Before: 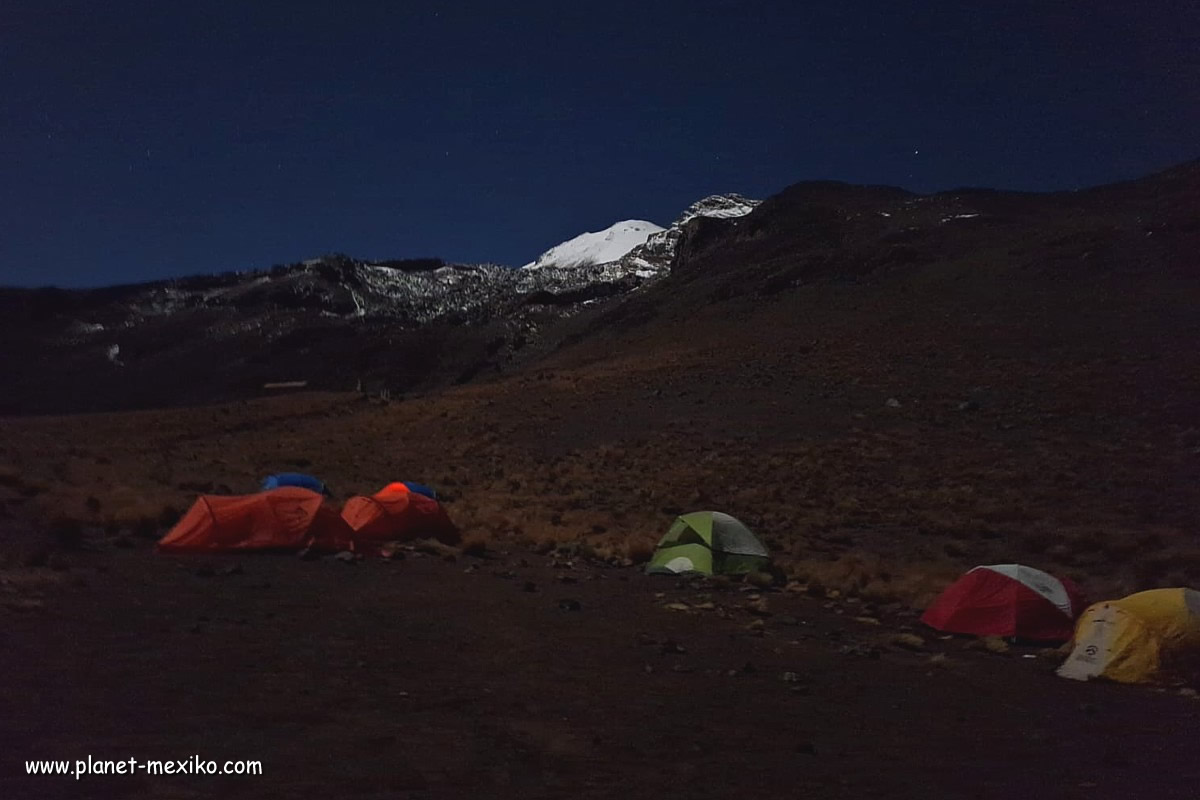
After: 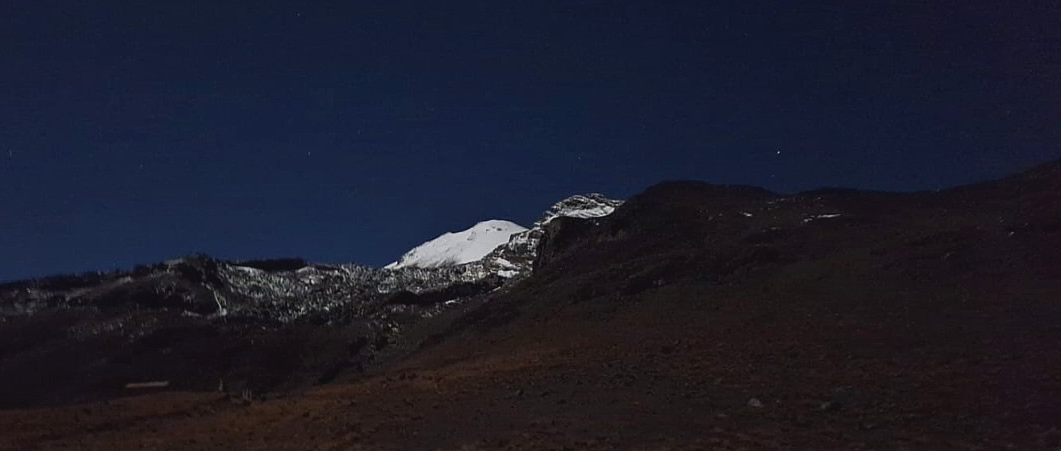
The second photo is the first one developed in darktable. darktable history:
crop and rotate: left 11.5%, bottom 43.567%
